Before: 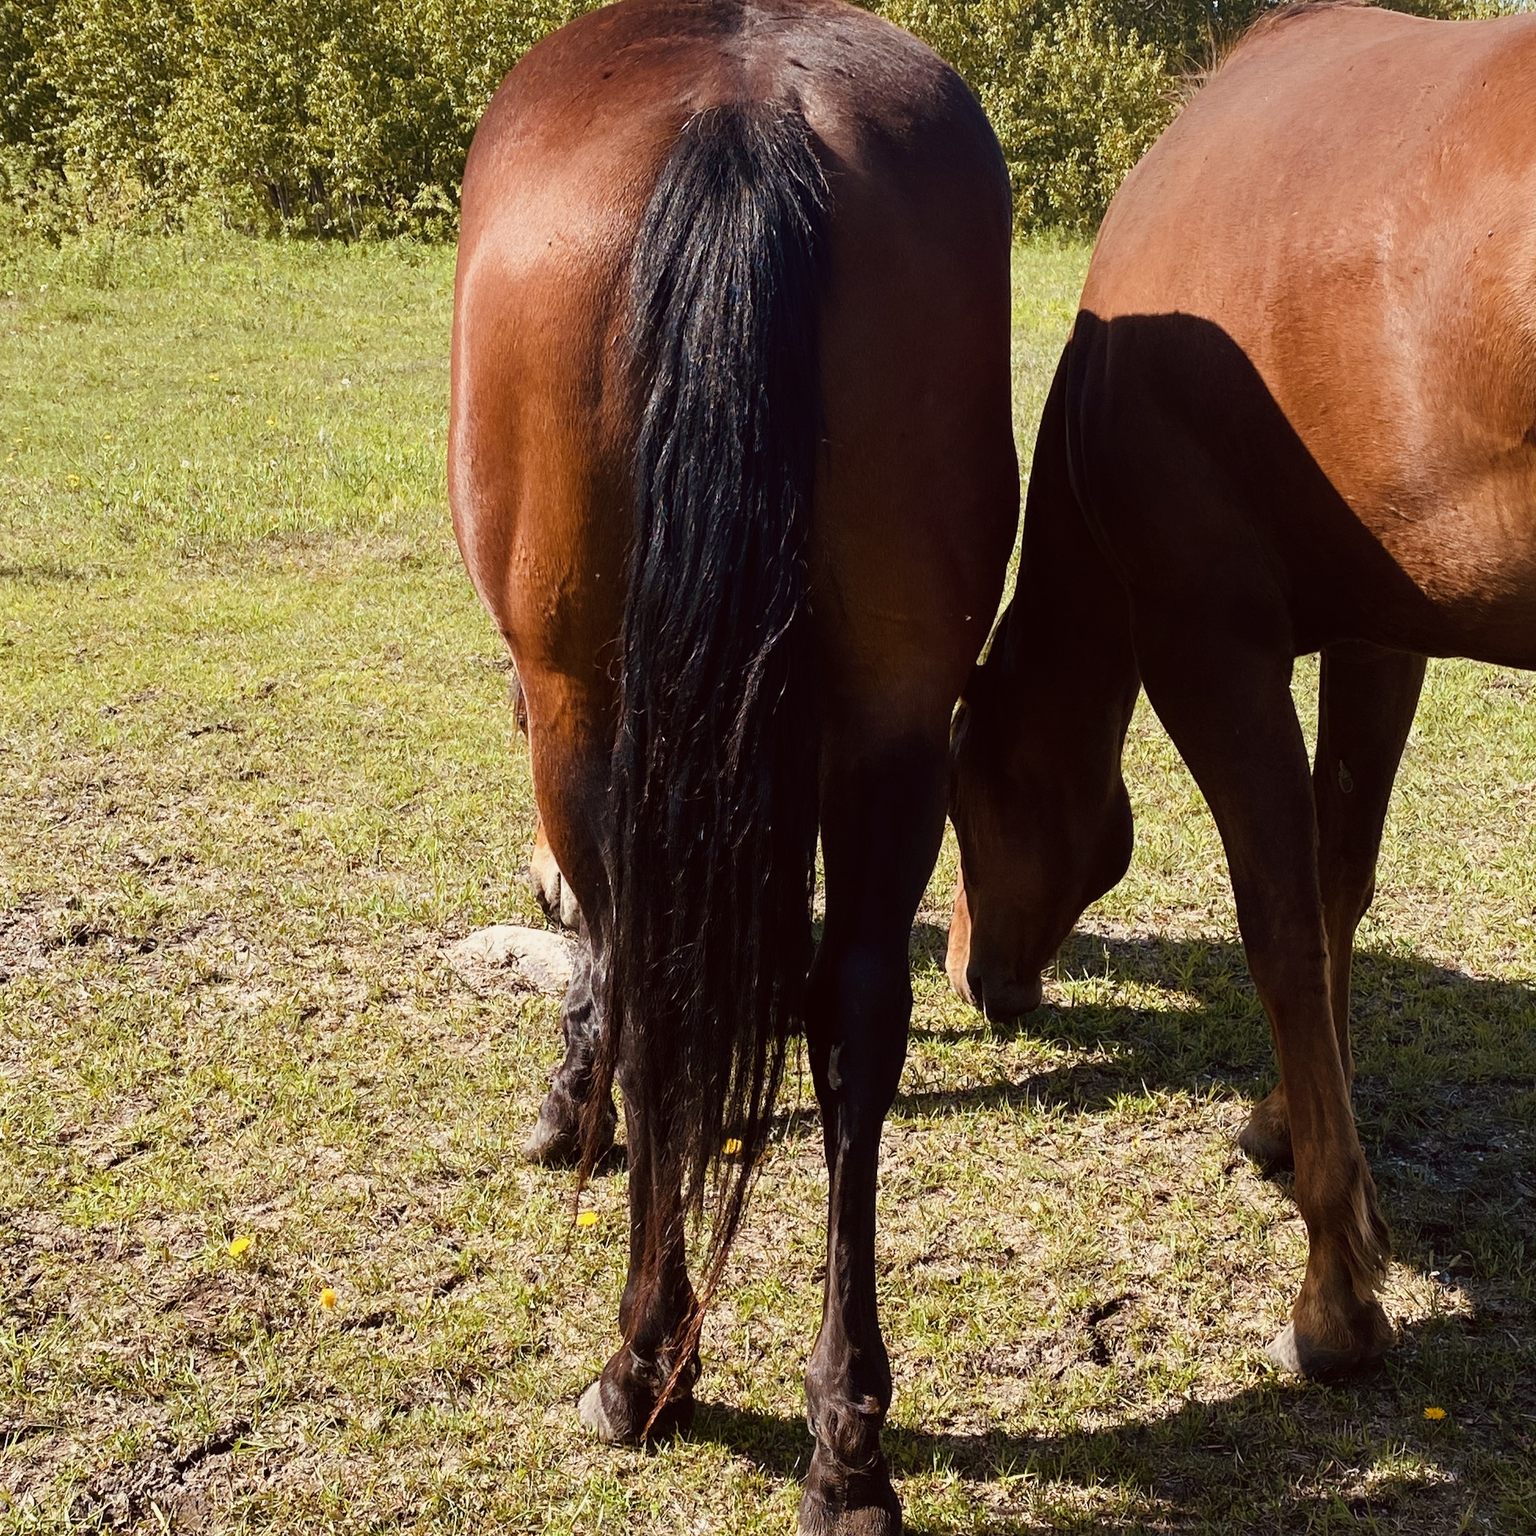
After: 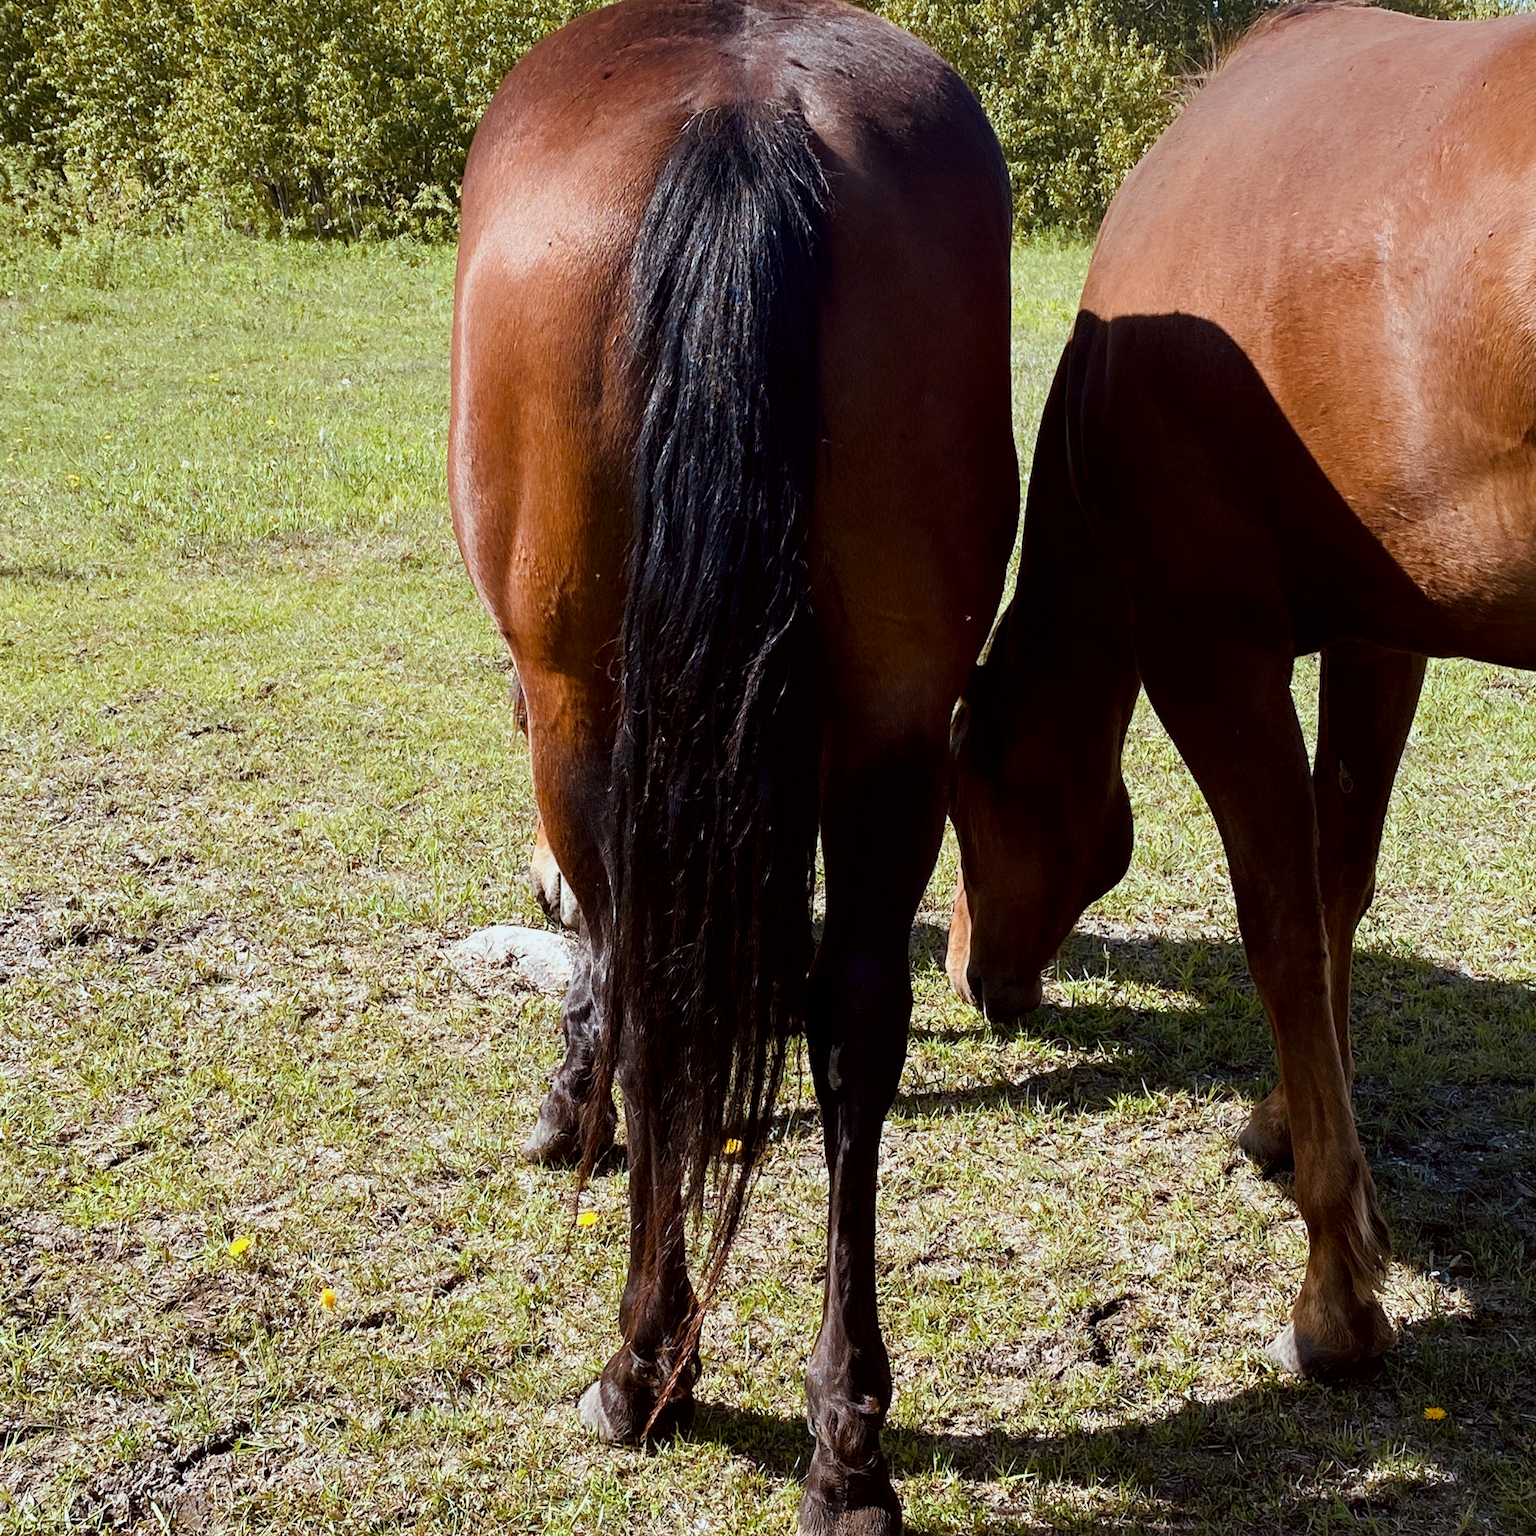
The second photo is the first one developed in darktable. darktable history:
color calibration: illuminant custom, x 0.368, y 0.373, temperature 4345.94 K
